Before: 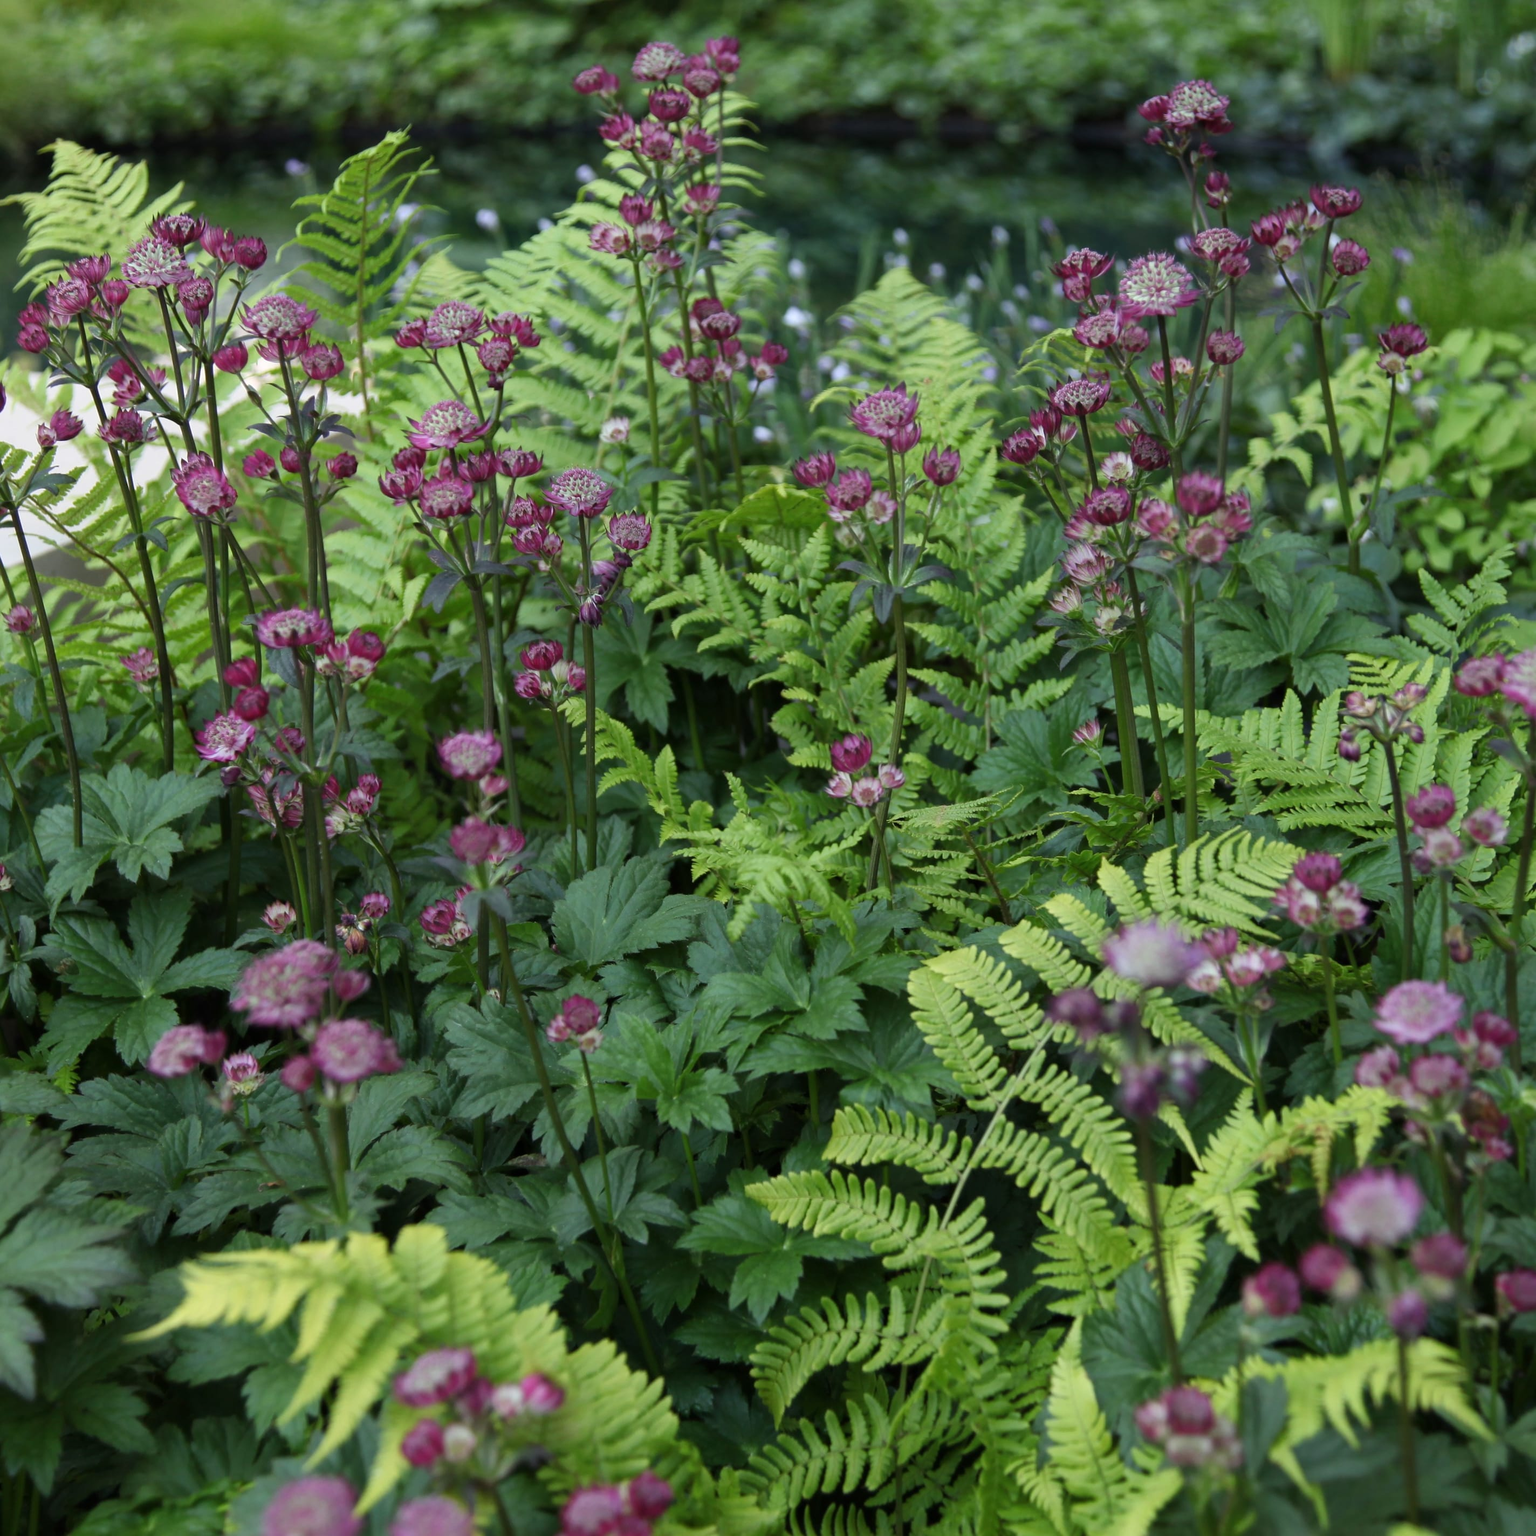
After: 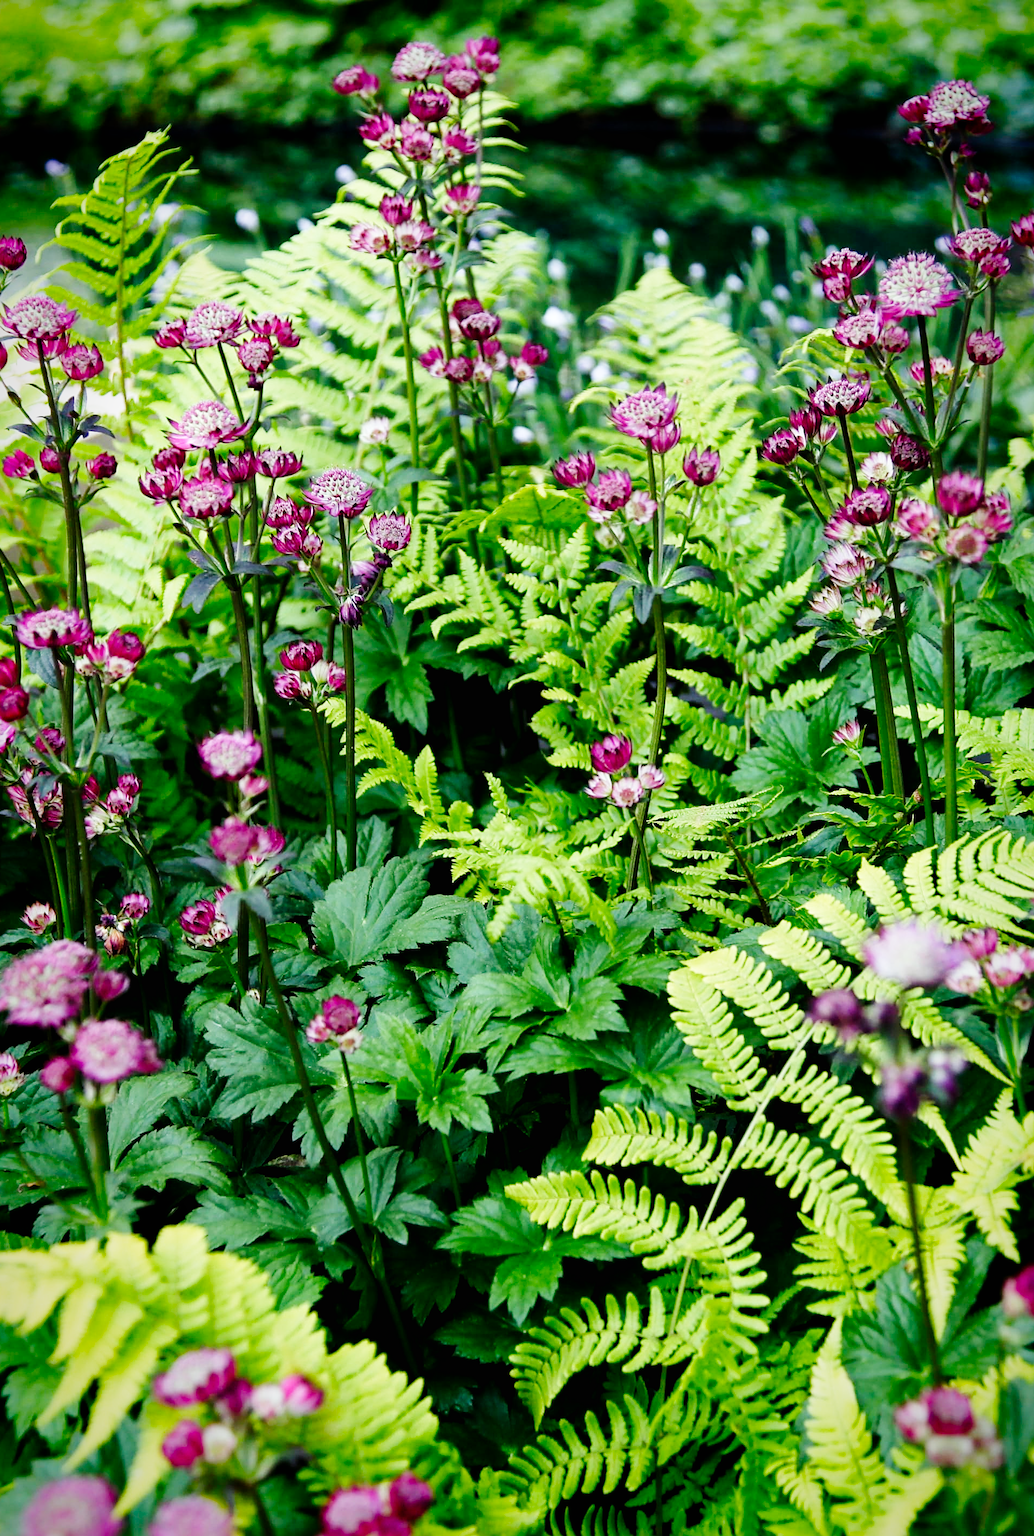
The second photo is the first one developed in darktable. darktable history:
exposure: black level correction 0.009, exposure 0.016 EV, compensate highlight preservation false
sharpen: on, module defaults
crop and rotate: left 15.67%, right 16.952%
vignetting: fall-off start 81.23%, fall-off radius 62.26%, saturation 0.385, automatic ratio true, width/height ratio 1.414
base curve: curves: ch0 [(0, 0) (0, 0) (0.002, 0.001) (0.008, 0.003) (0.019, 0.011) (0.037, 0.037) (0.064, 0.11) (0.102, 0.232) (0.152, 0.379) (0.216, 0.524) (0.296, 0.665) (0.394, 0.789) (0.512, 0.881) (0.651, 0.945) (0.813, 0.986) (1, 1)], preserve colors none
